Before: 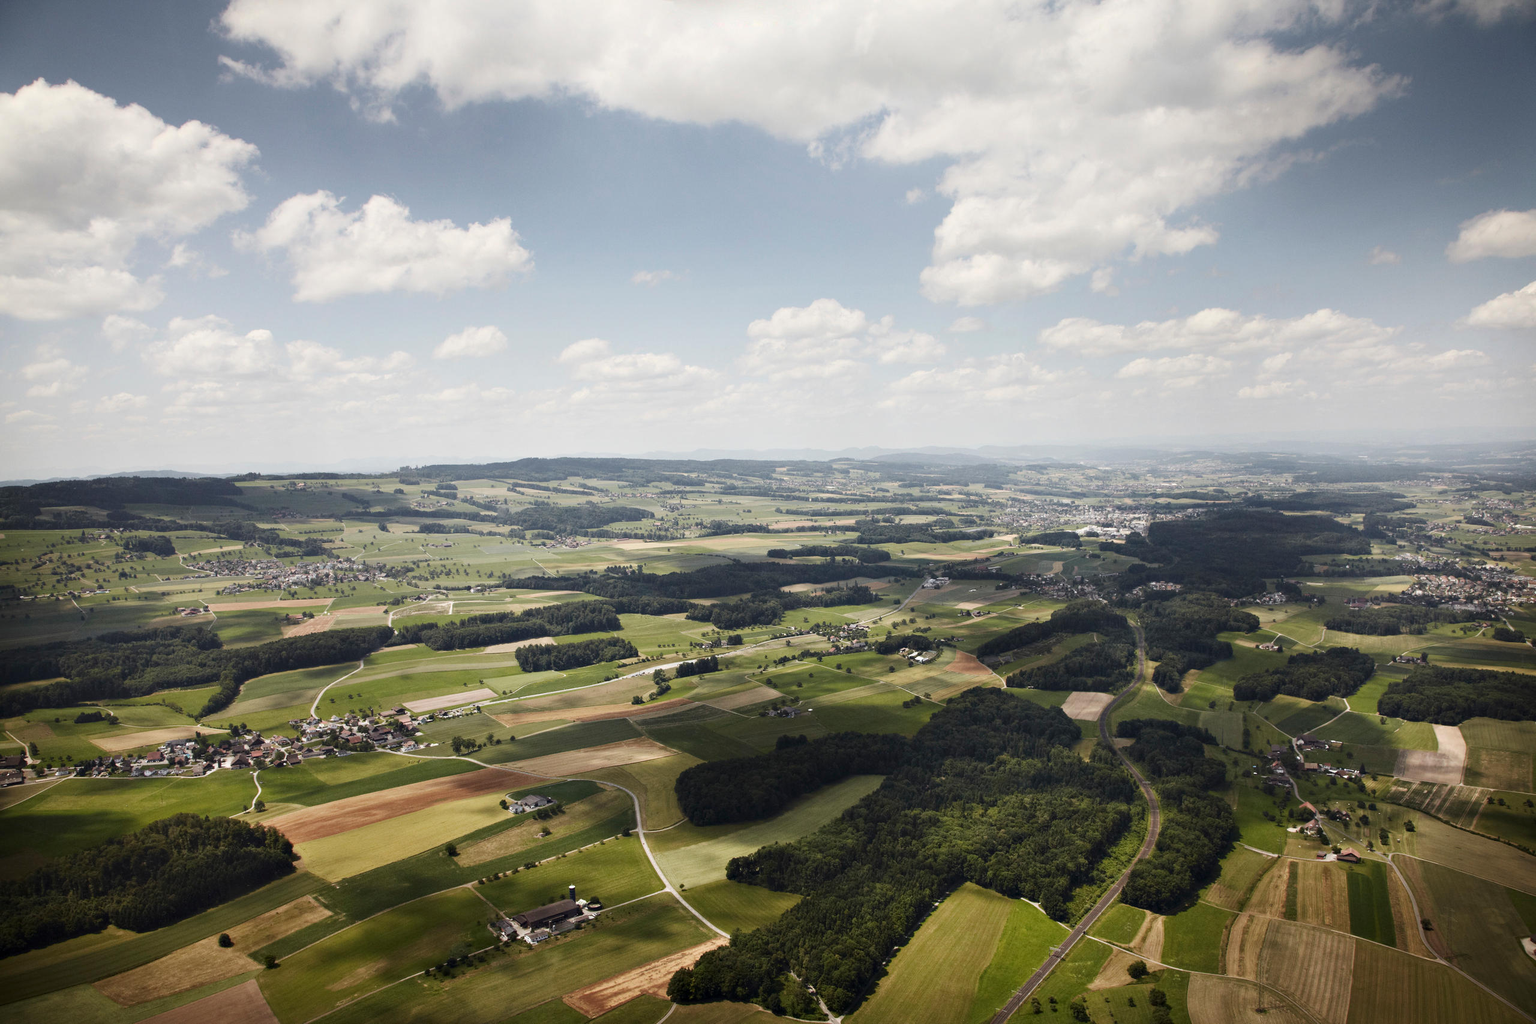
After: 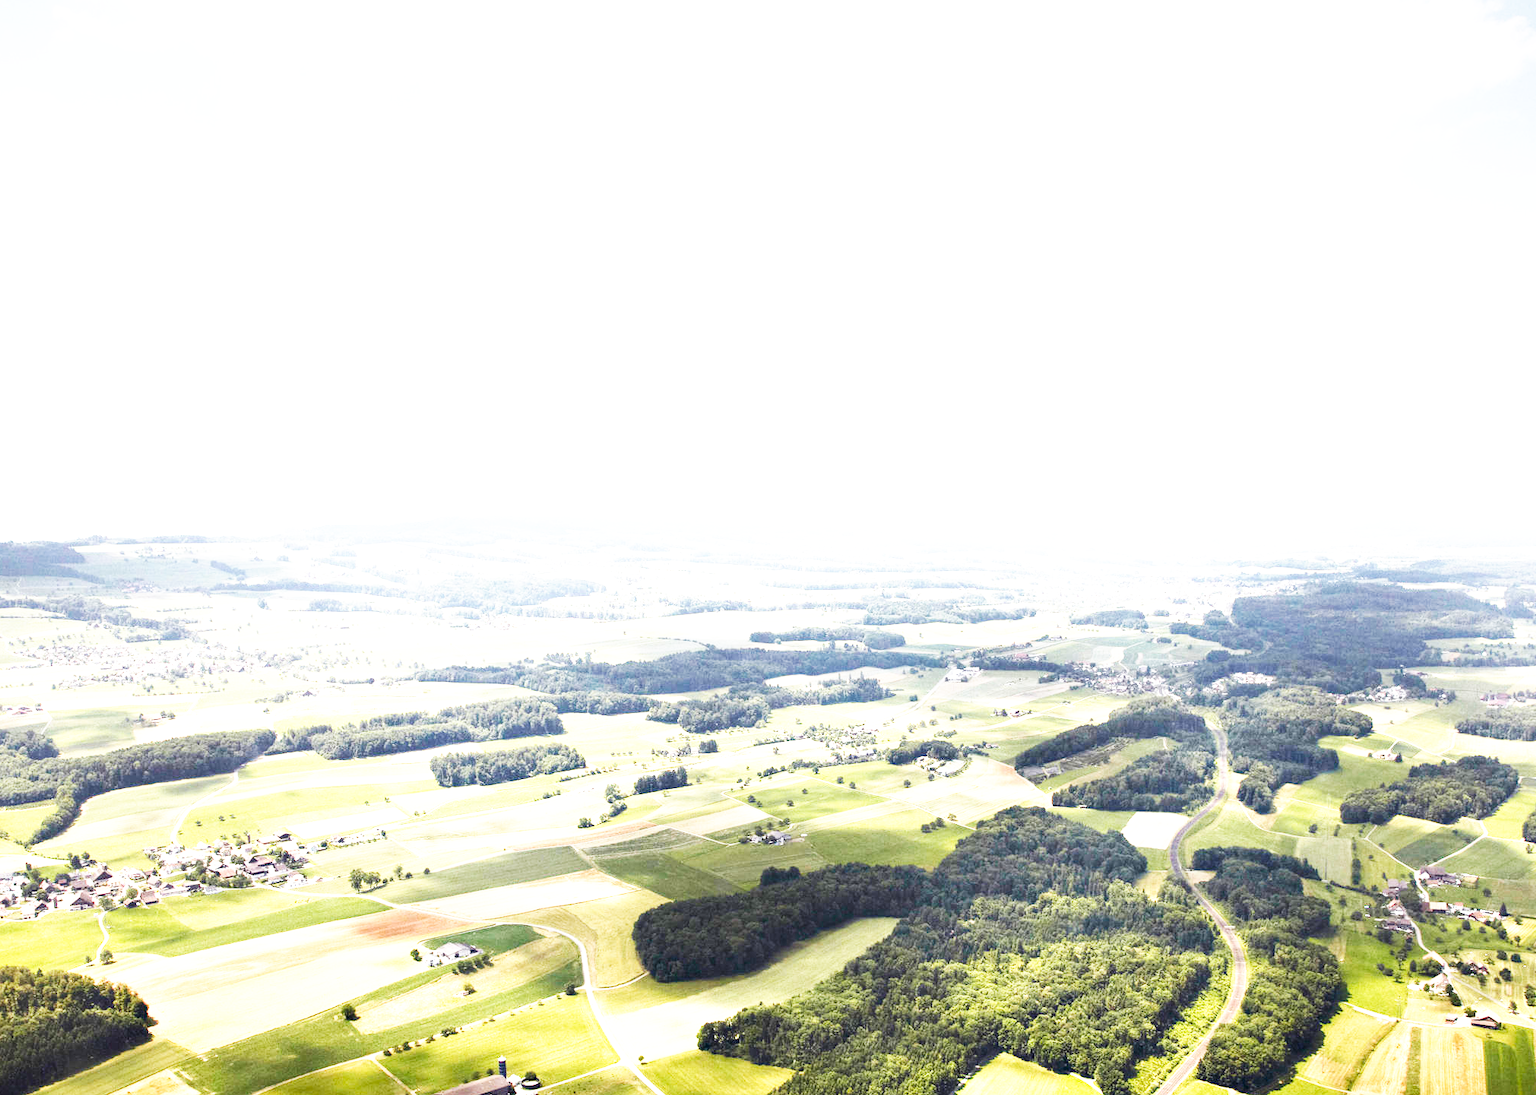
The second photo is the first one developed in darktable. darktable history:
crop: left 11.45%, top 4.929%, right 9.591%, bottom 10.577%
exposure: black level correction 0, exposure 1.971 EV, compensate exposure bias true, compensate highlight preservation false
base curve: curves: ch0 [(0, 0) (0.007, 0.004) (0.027, 0.03) (0.046, 0.07) (0.207, 0.54) (0.442, 0.872) (0.673, 0.972) (1, 1)], preserve colors none
